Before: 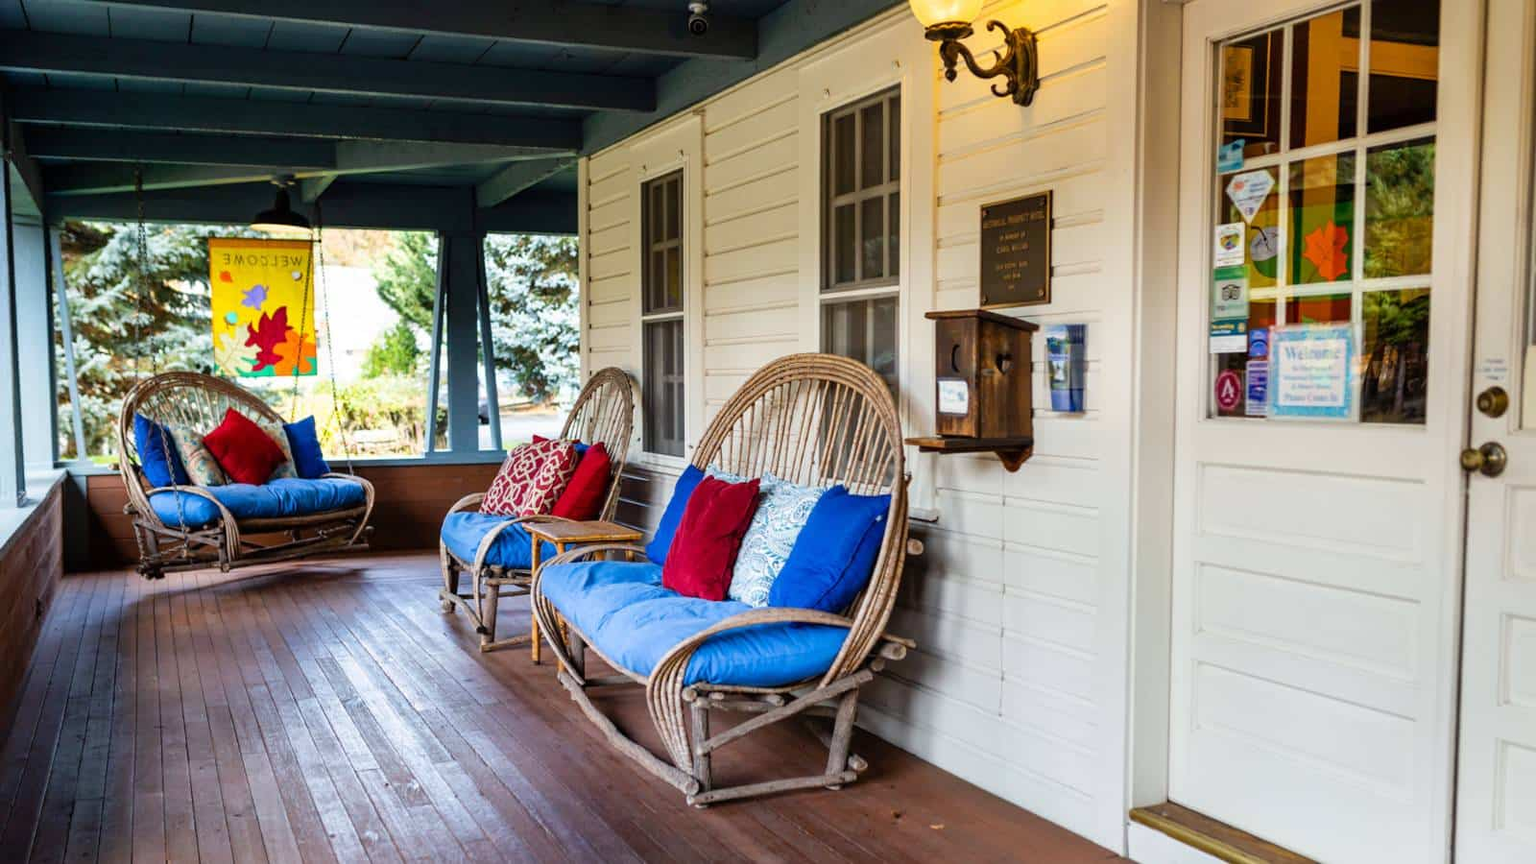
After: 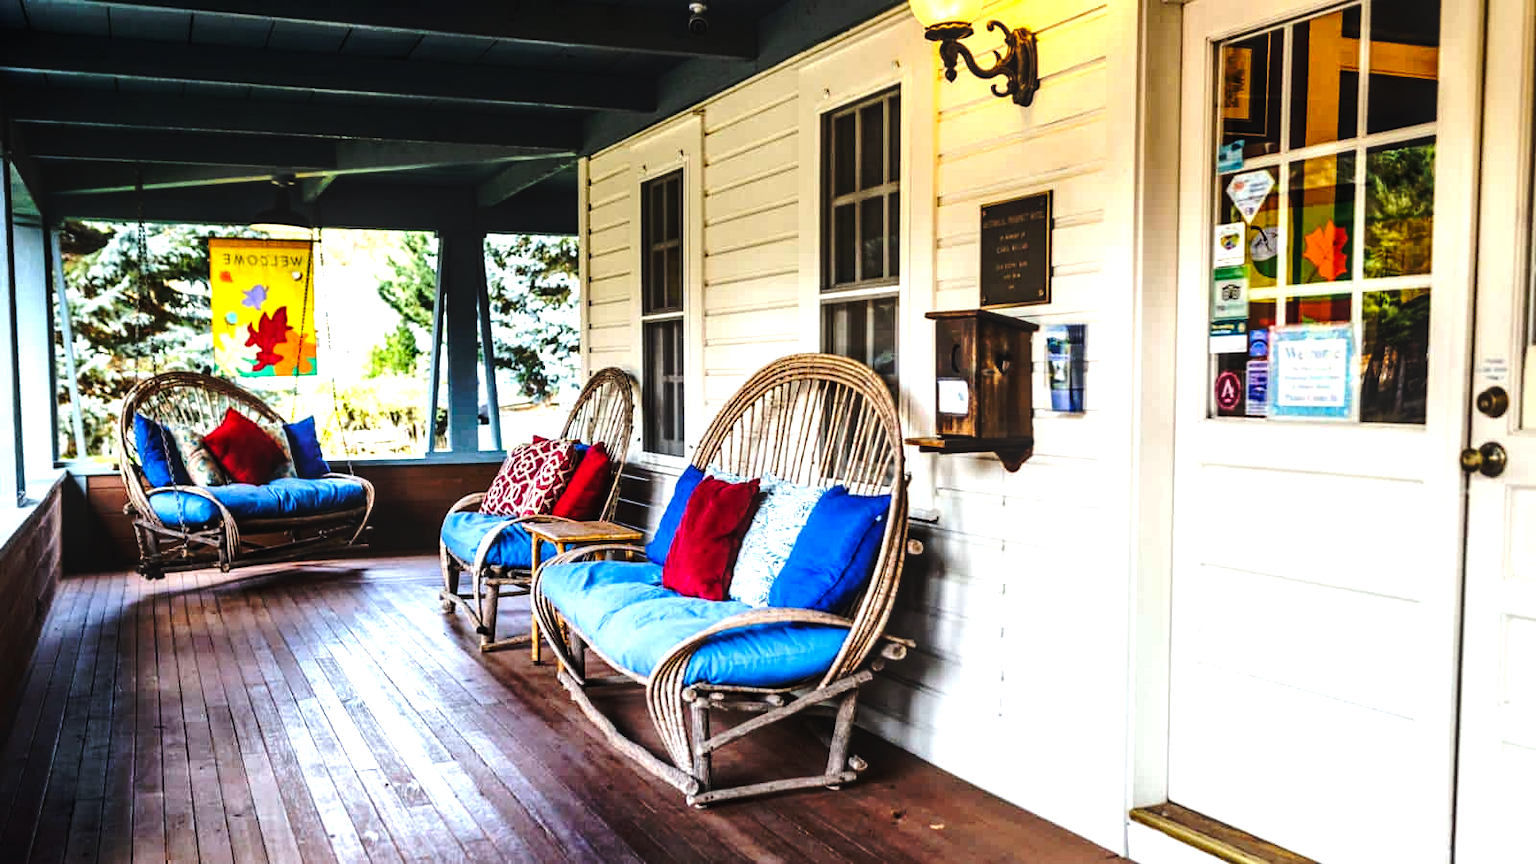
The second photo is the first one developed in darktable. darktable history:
tone equalizer: -8 EV -1.08 EV, -7 EV -1.01 EV, -6 EV -0.867 EV, -5 EV -0.578 EV, -3 EV 0.578 EV, -2 EV 0.867 EV, -1 EV 1.01 EV, +0 EV 1.08 EV, edges refinement/feathering 500, mask exposure compensation -1.57 EV, preserve details no
local contrast: on, module defaults
base curve: curves: ch0 [(0, 0) (0.073, 0.04) (0.157, 0.139) (0.492, 0.492) (0.758, 0.758) (1, 1)], preserve colors none
